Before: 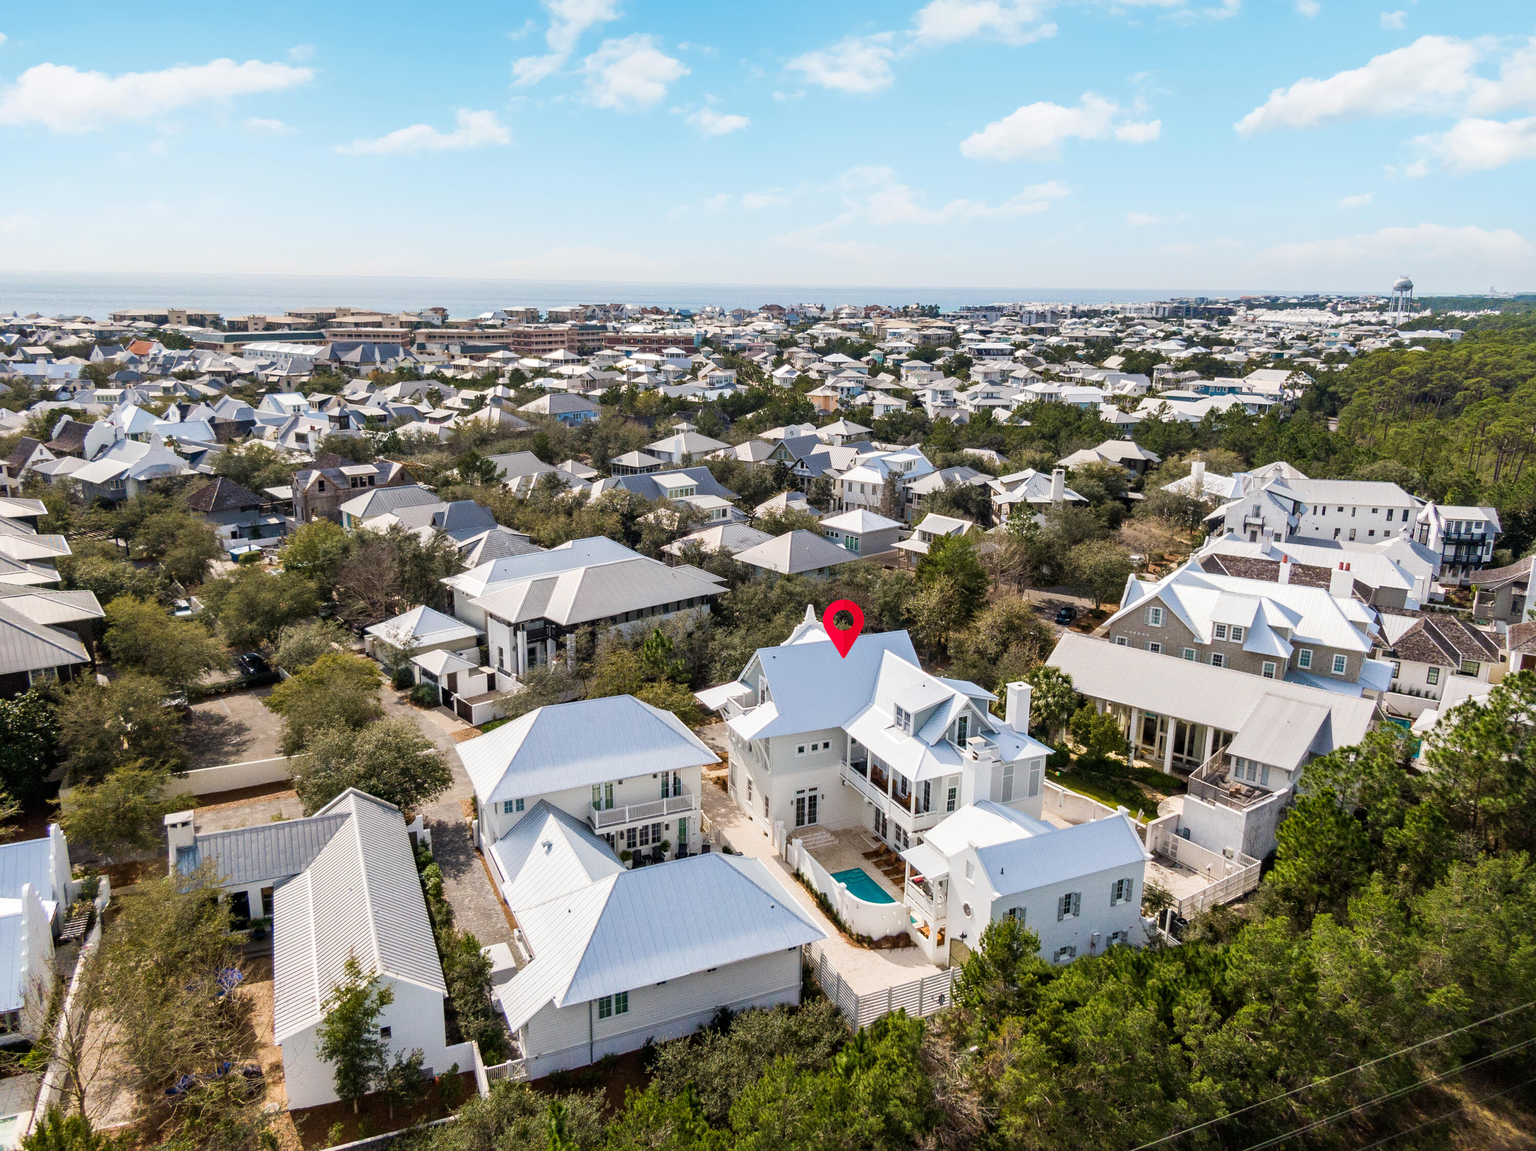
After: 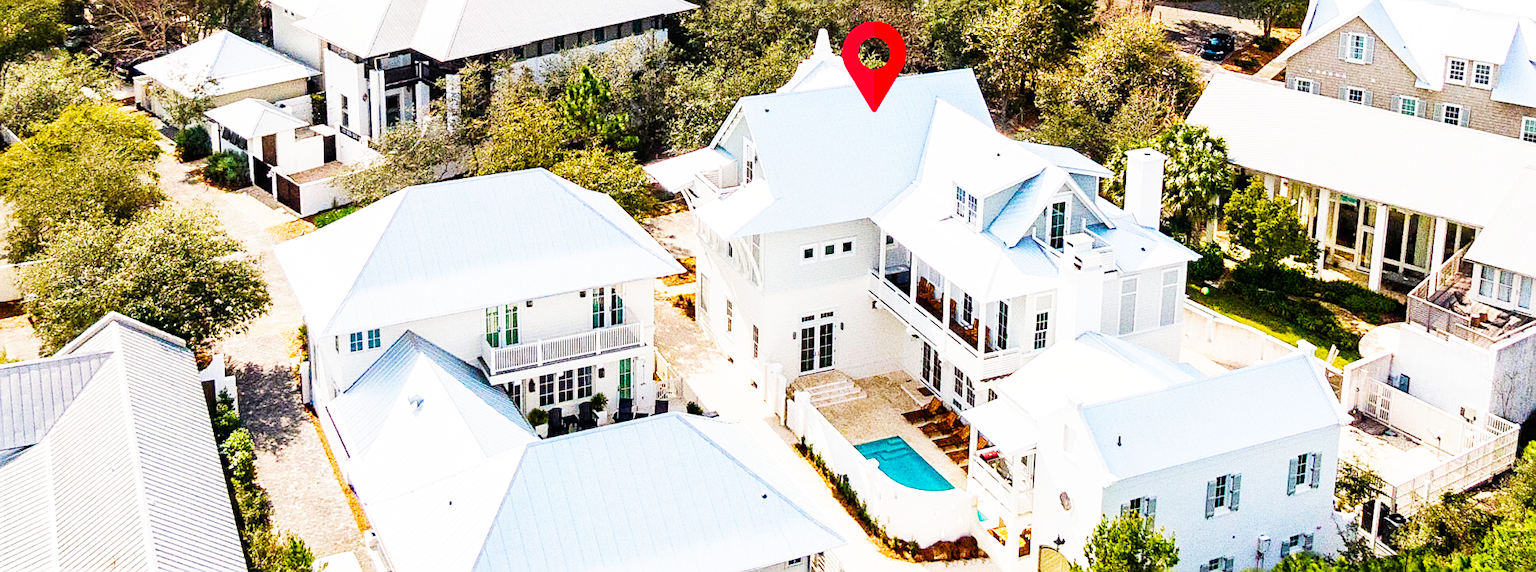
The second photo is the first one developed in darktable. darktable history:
sharpen: on, module defaults
crop: left 18.126%, top 50.897%, right 17.148%, bottom 16.875%
base curve: curves: ch0 [(0, 0) (0.007, 0.004) (0.027, 0.03) (0.046, 0.07) (0.207, 0.54) (0.442, 0.872) (0.673, 0.972) (1, 1)], preserve colors none
color balance rgb: perceptual saturation grading › global saturation 27.573%, perceptual saturation grading › highlights -25.859%, perceptual saturation grading › shadows 25.785%, perceptual brilliance grading › mid-tones 10.316%, perceptual brilliance grading › shadows 15.775%
